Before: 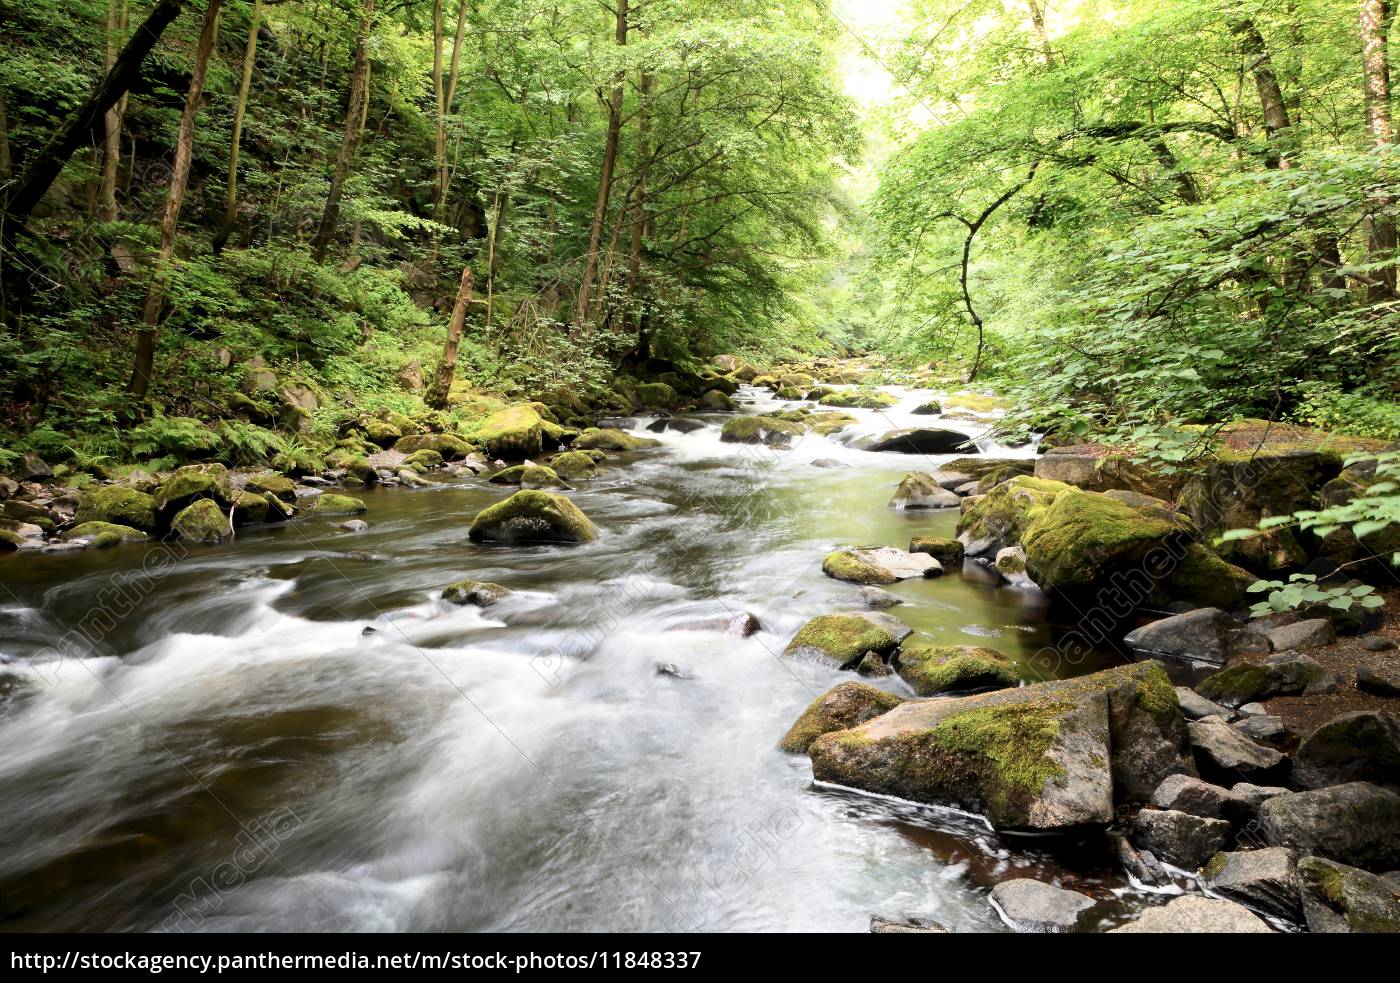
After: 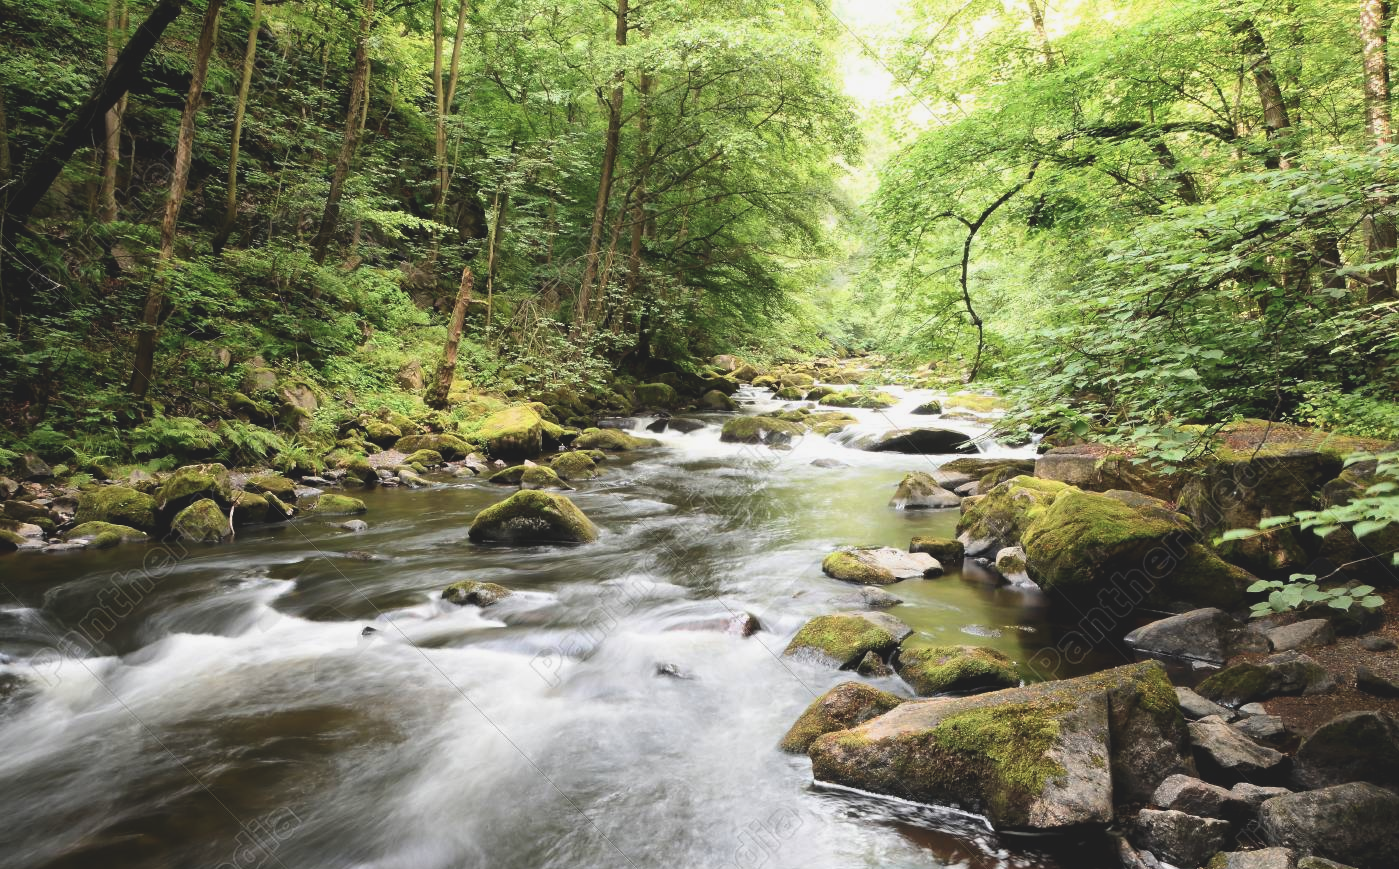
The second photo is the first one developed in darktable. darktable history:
exposure: black level correction -0.015, exposure -0.133 EV, compensate highlight preservation false
crop and rotate: top 0%, bottom 11.507%
